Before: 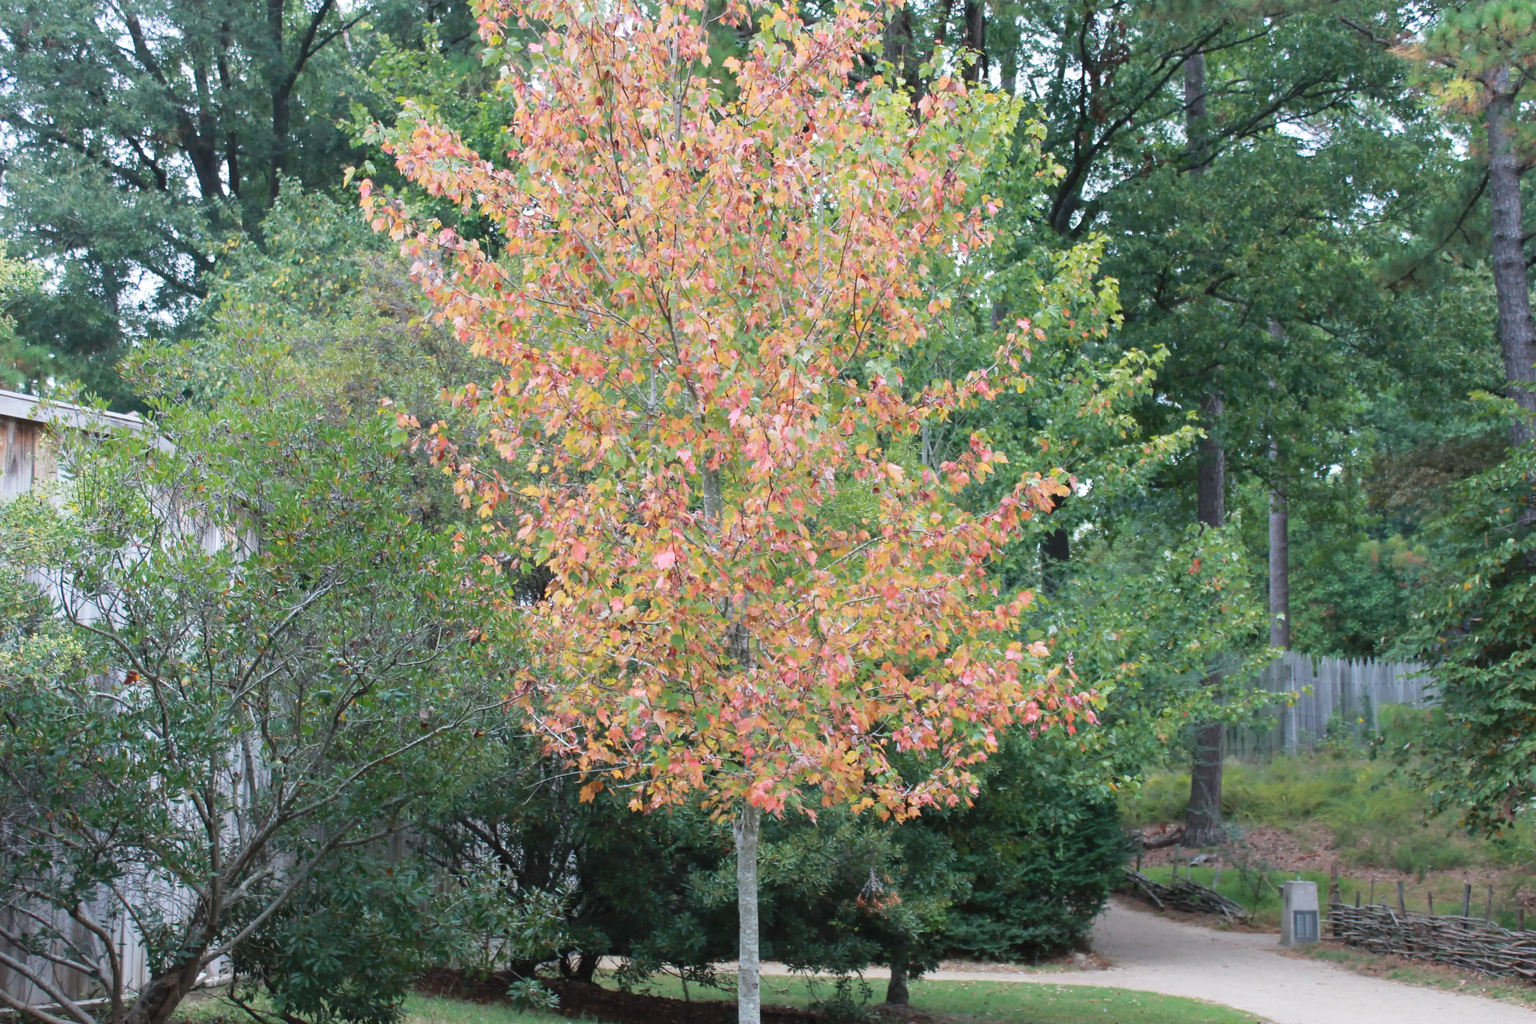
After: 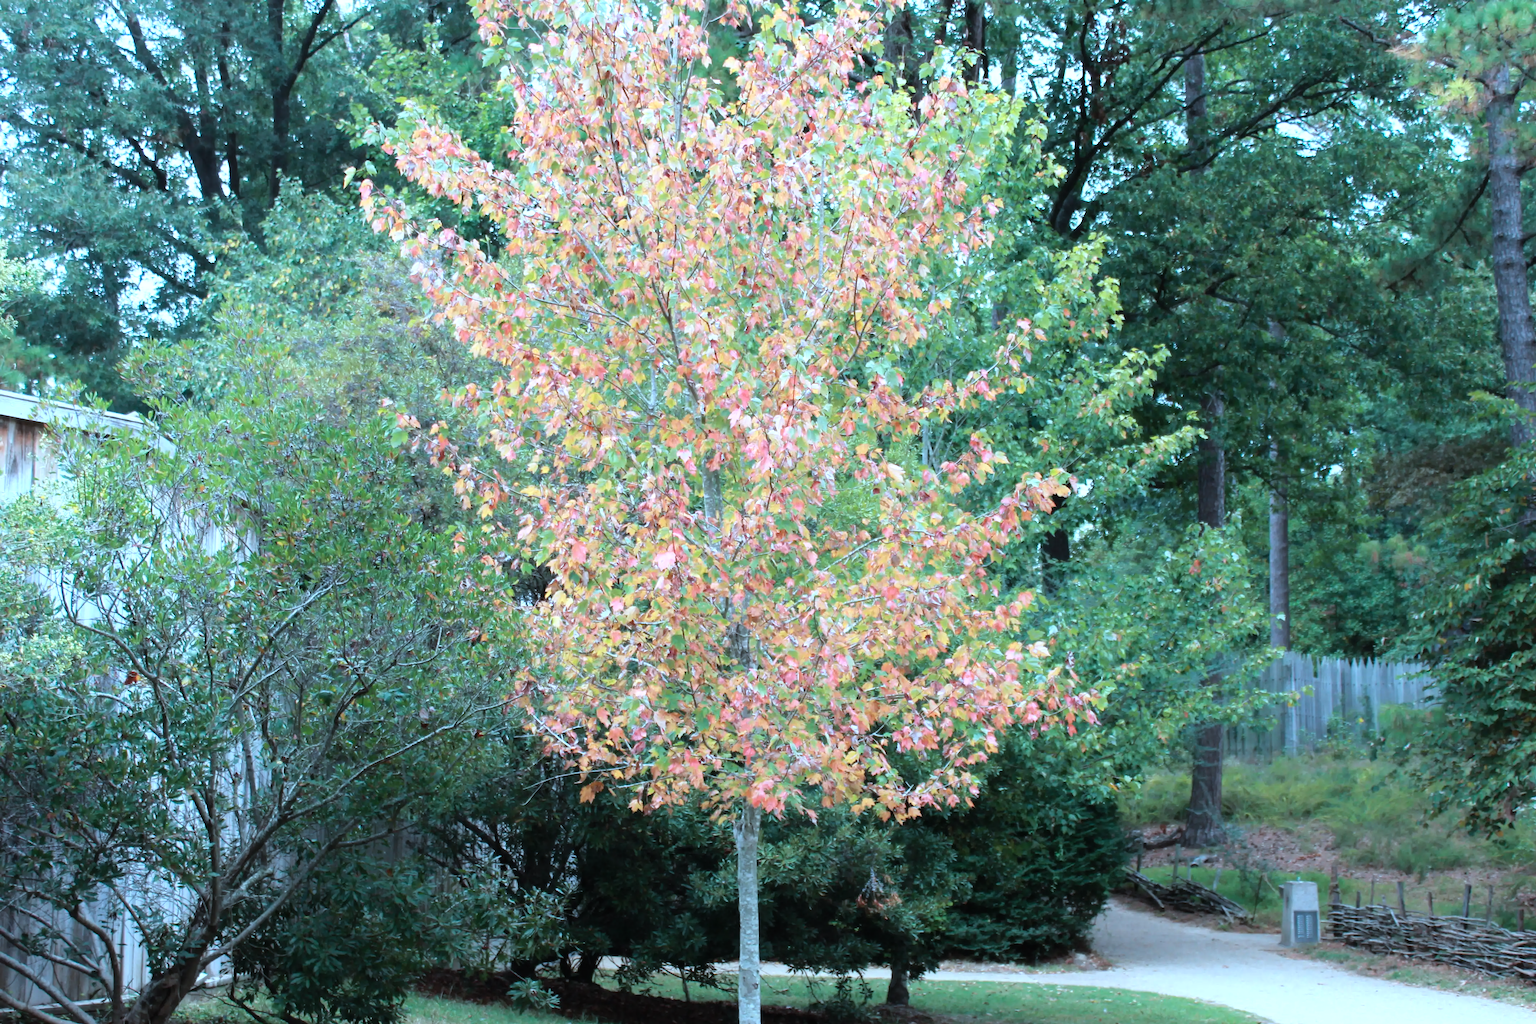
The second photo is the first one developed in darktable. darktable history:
color correction: highlights a* -10.62, highlights b* -19.12
tone equalizer: -8 EV -1.1 EV, -7 EV -1.05 EV, -6 EV -0.831 EV, -5 EV -0.55 EV, -3 EV 0.579 EV, -2 EV 0.885 EV, -1 EV 0.998 EV, +0 EV 1.08 EV, mask exposure compensation -0.515 EV
exposure: exposure -0.492 EV, compensate highlight preservation false
